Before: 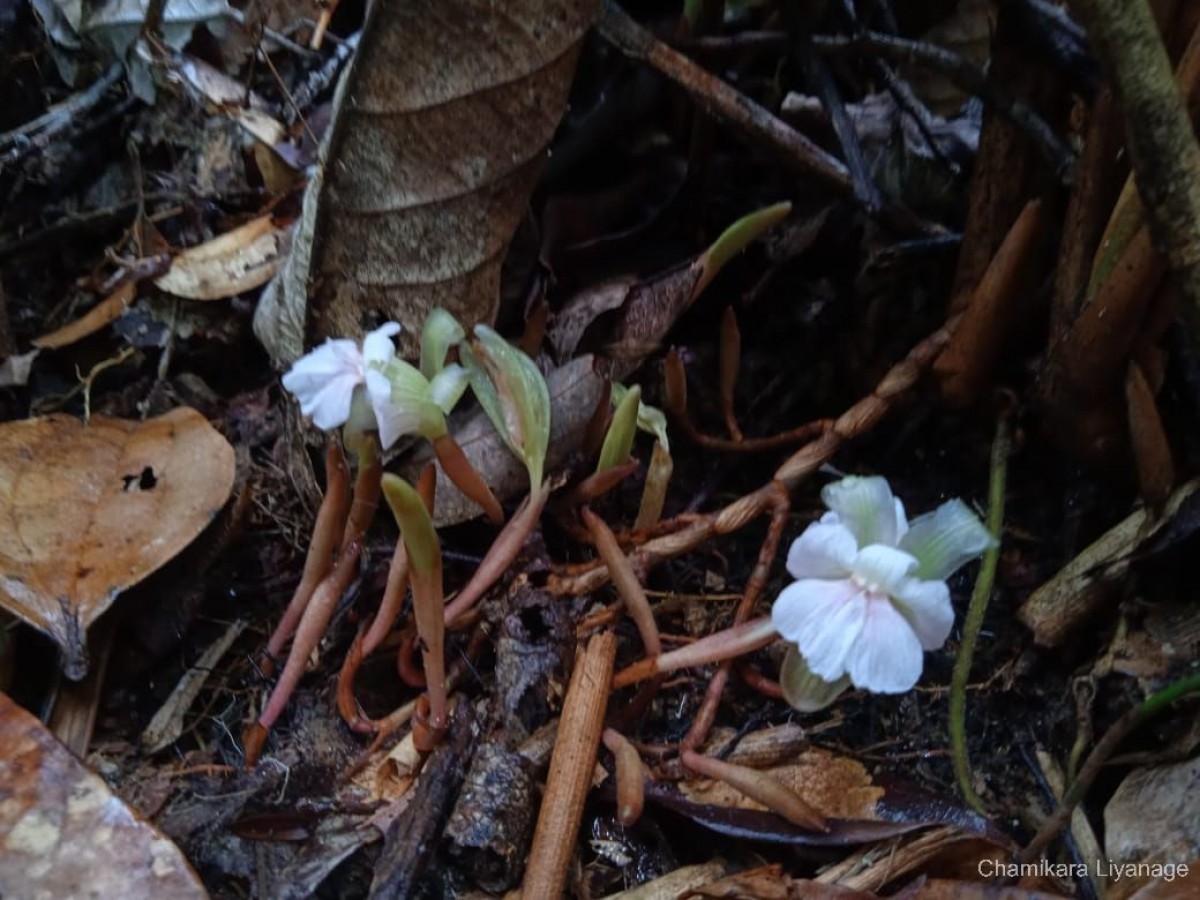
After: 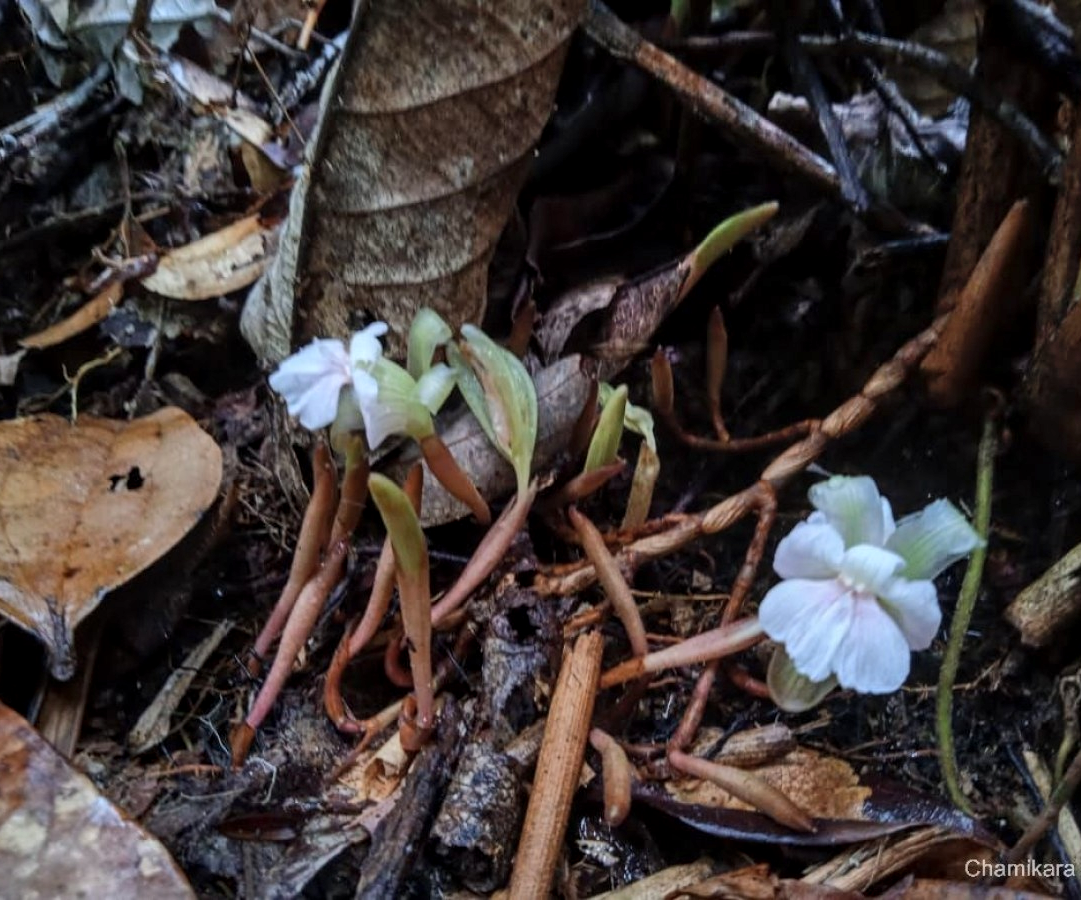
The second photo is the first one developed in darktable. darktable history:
shadows and highlights: radius 118.69, shadows 42.21, highlights -61.56, soften with gaussian
crop and rotate: left 1.088%, right 8.807%
local contrast: on, module defaults
